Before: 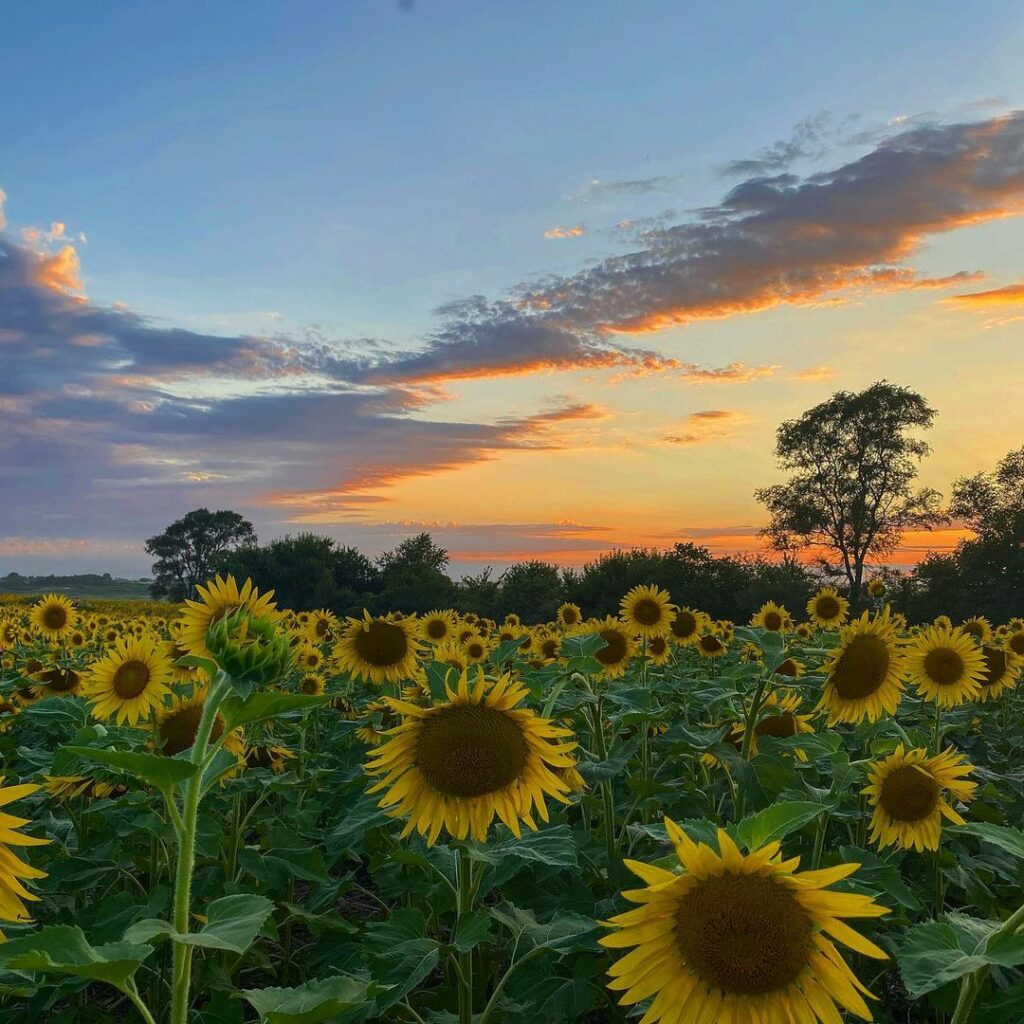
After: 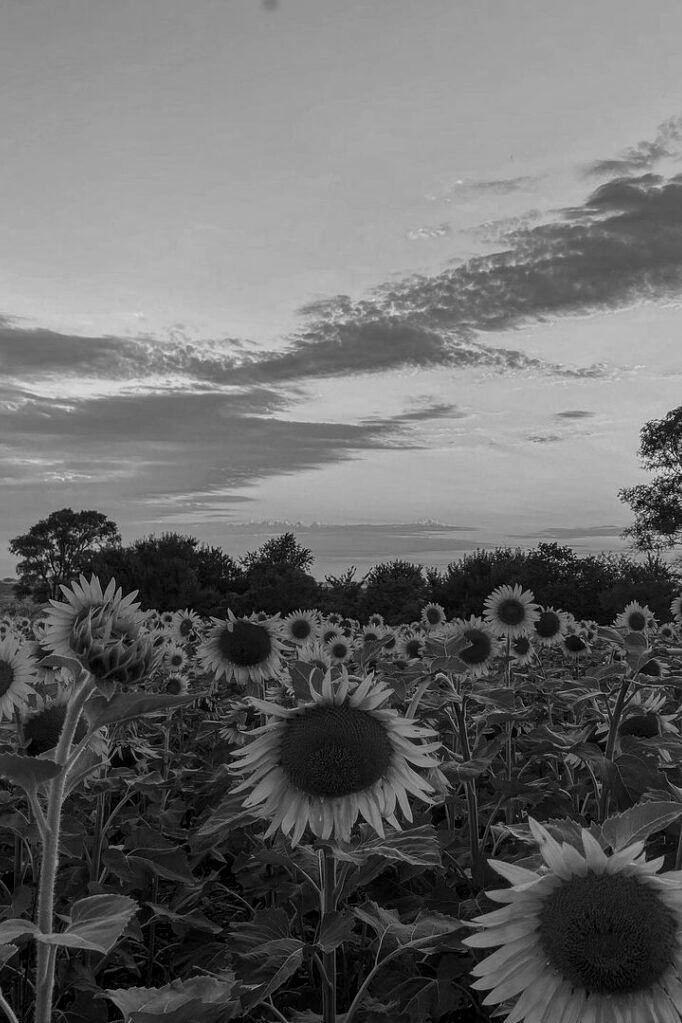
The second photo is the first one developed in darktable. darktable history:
color calibration: output gray [0.22, 0.42, 0.37, 0], gray › normalize channels true, illuminant same as pipeline (D50), adaptation XYZ, x 0.346, y 0.359, gamut compression 0
local contrast: detail 130%
crop and rotate: left 13.342%, right 19.991%
